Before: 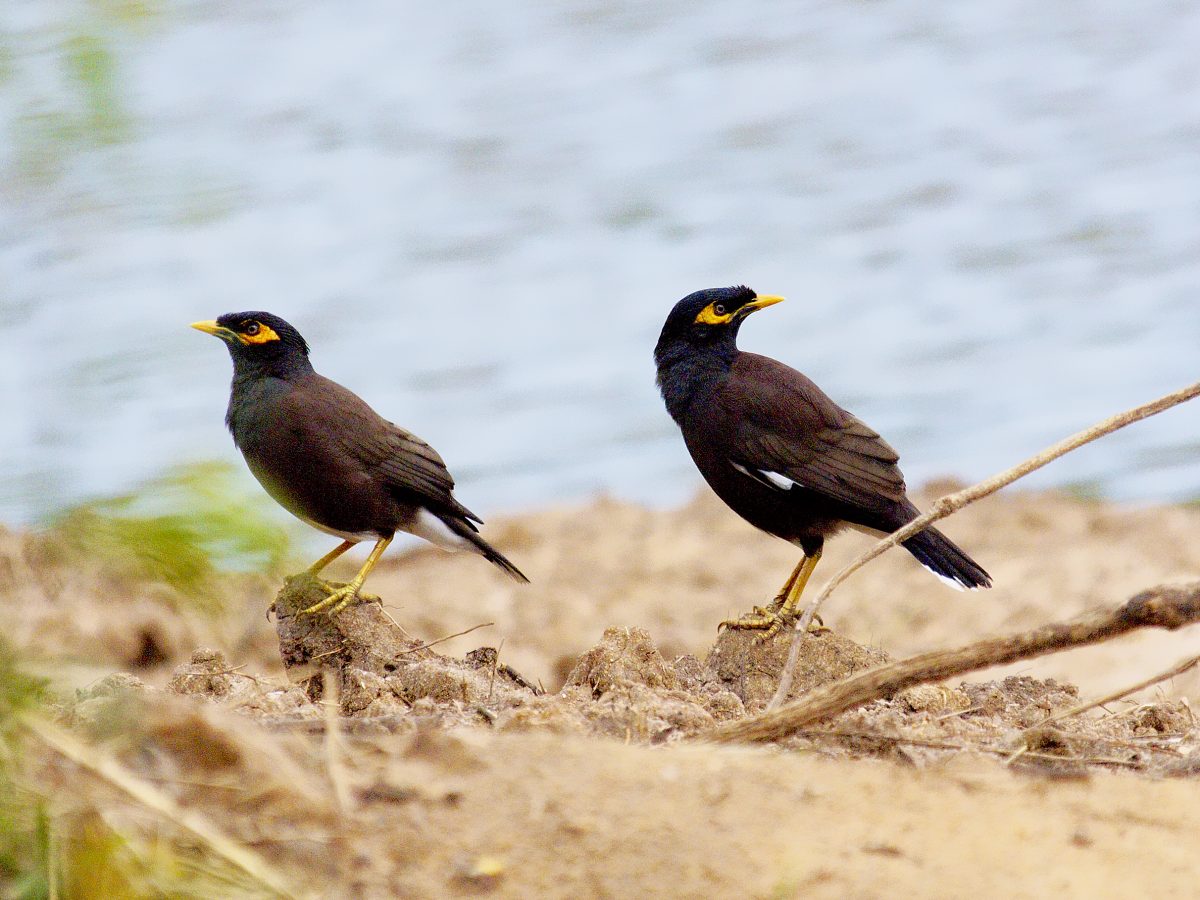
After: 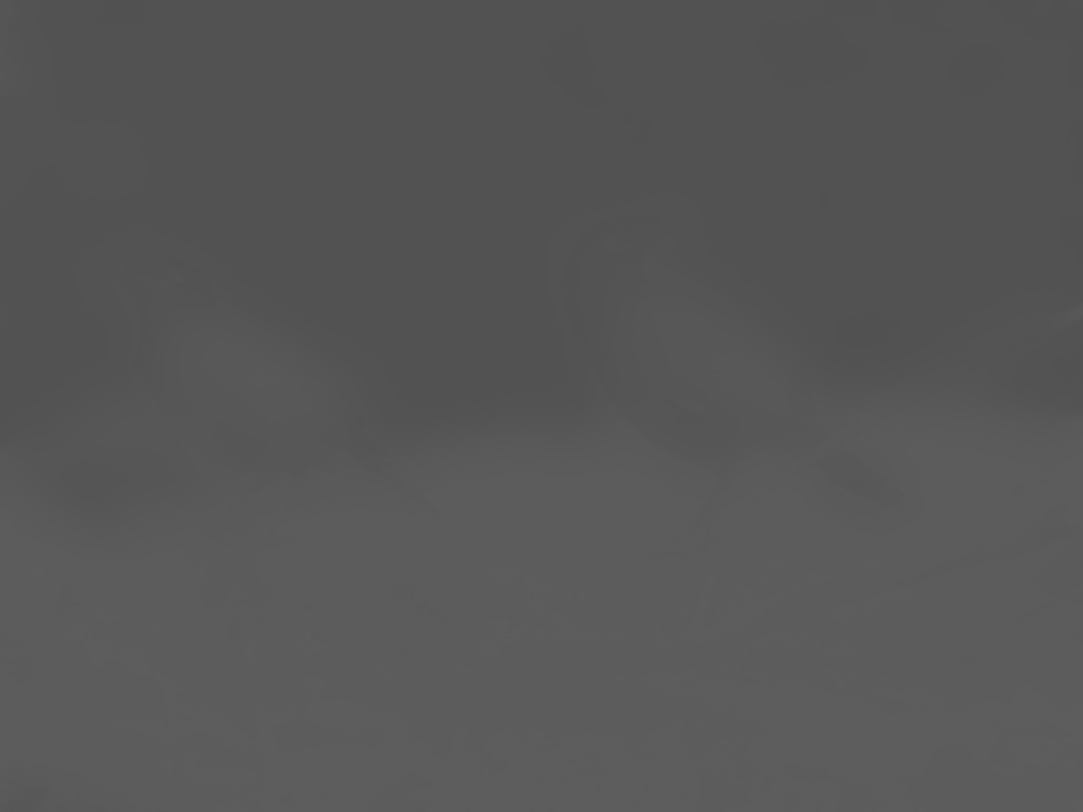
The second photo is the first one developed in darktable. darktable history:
exposure: black level correction -0.015, exposure -0.5 EV, compensate highlight preservation false
contrast brightness saturation: contrast -0.99, brightness -0.17, saturation 0.75
monochrome: a 26.22, b 42.67, size 0.8
crop and rotate: angle 1.96°, left 5.673%, top 5.673%
